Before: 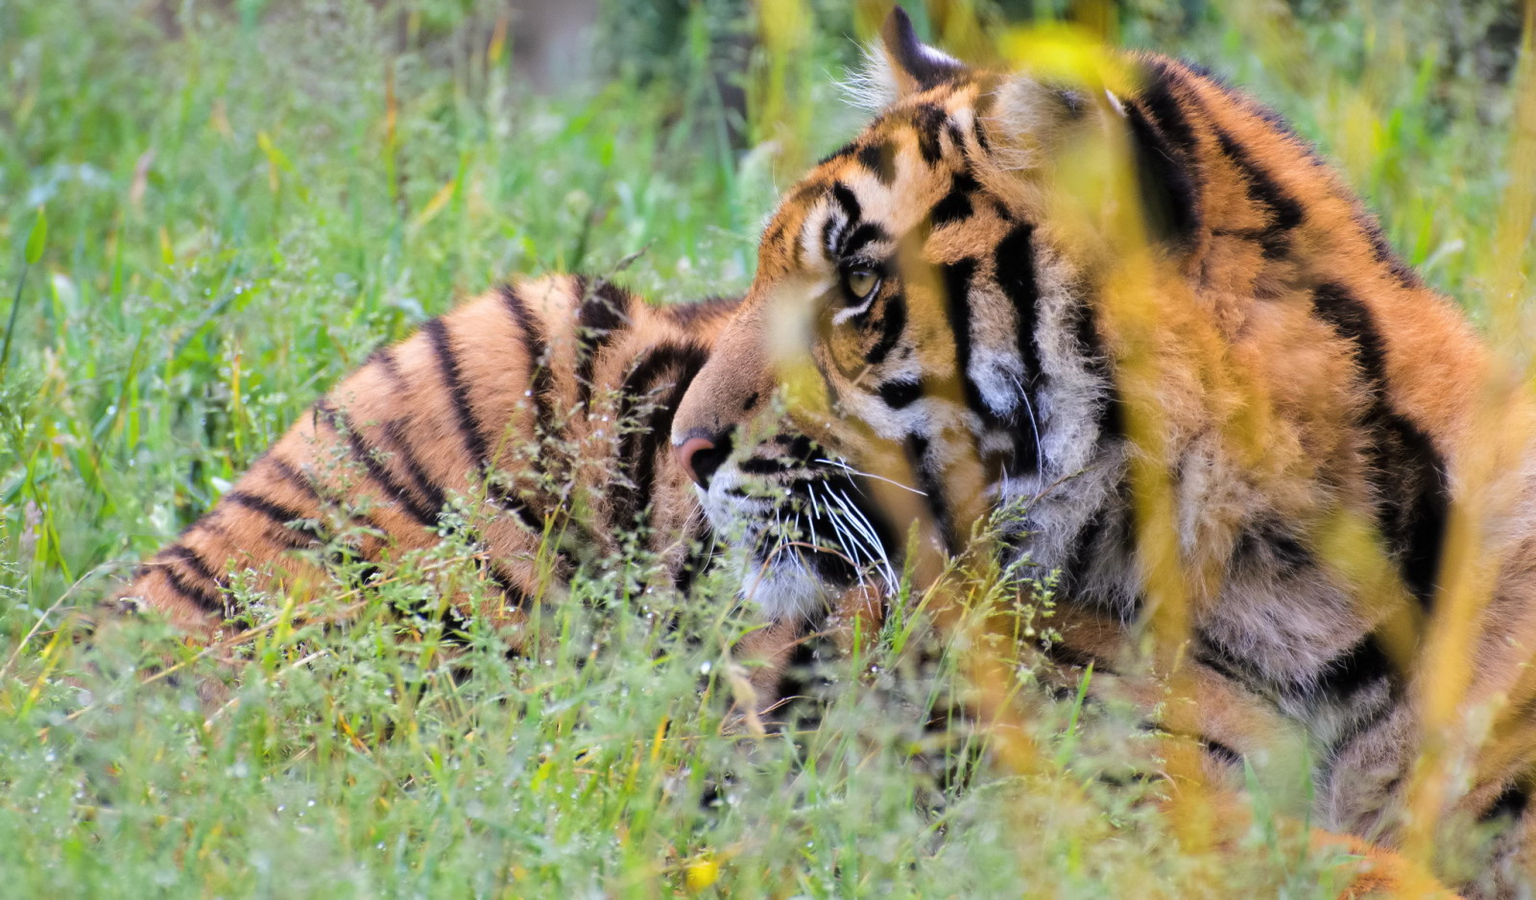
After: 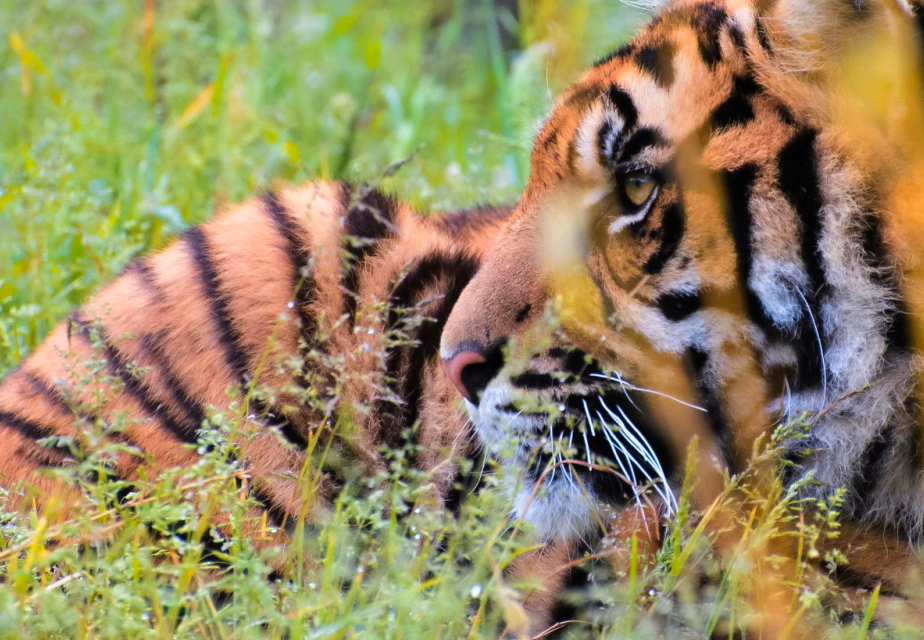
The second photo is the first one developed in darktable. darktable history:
crop: left 16.202%, top 11.208%, right 26.045%, bottom 20.557%
color zones: curves: ch1 [(0.239, 0.552) (0.75, 0.5)]; ch2 [(0.25, 0.462) (0.749, 0.457)], mix 25.94%
velvia: on, module defaults
